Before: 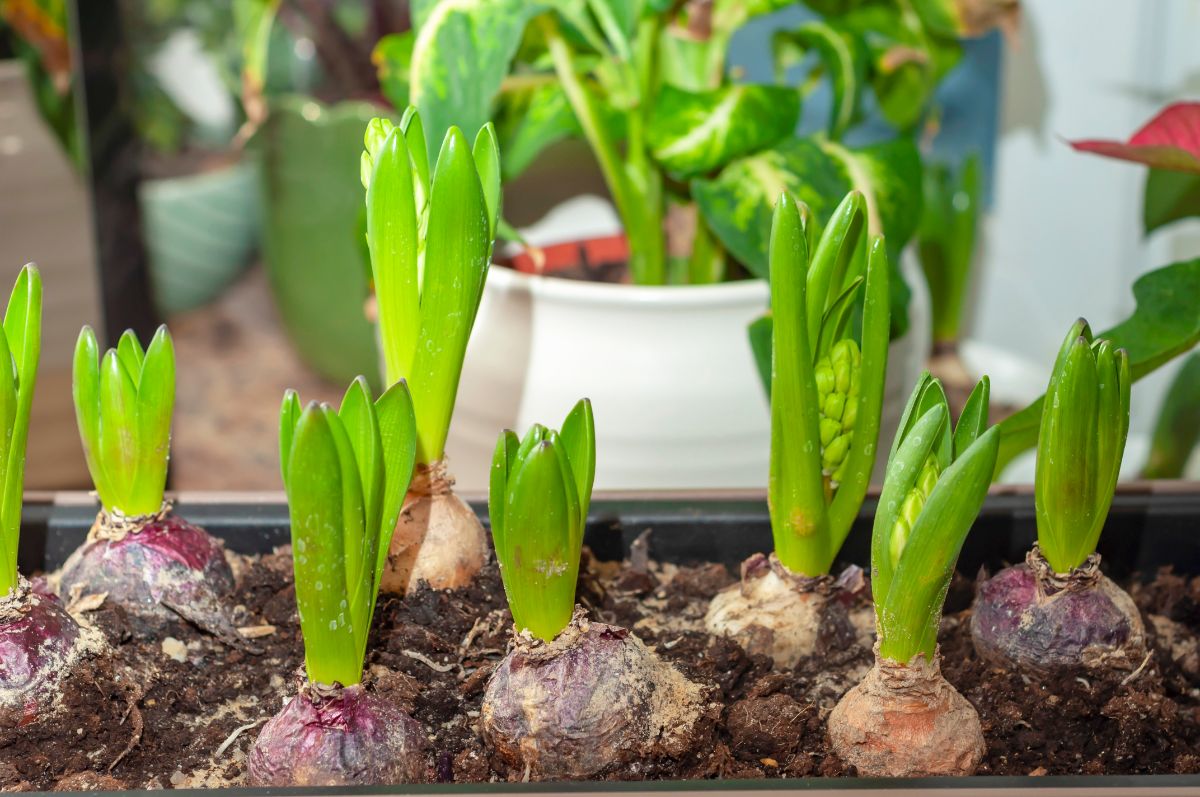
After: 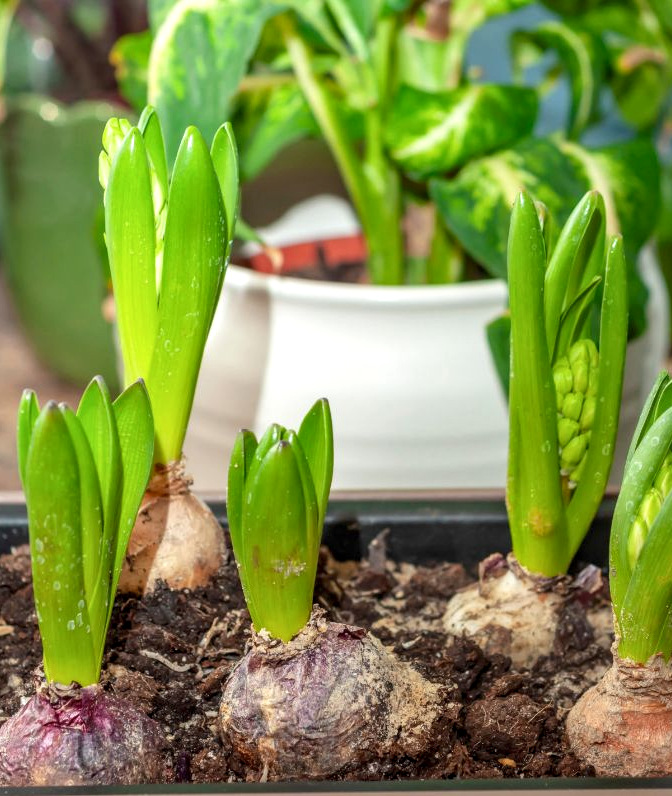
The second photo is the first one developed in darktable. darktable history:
local contrast: detail 130%
crop: left 21.916%, right 22.084%, bottom 0.008%
